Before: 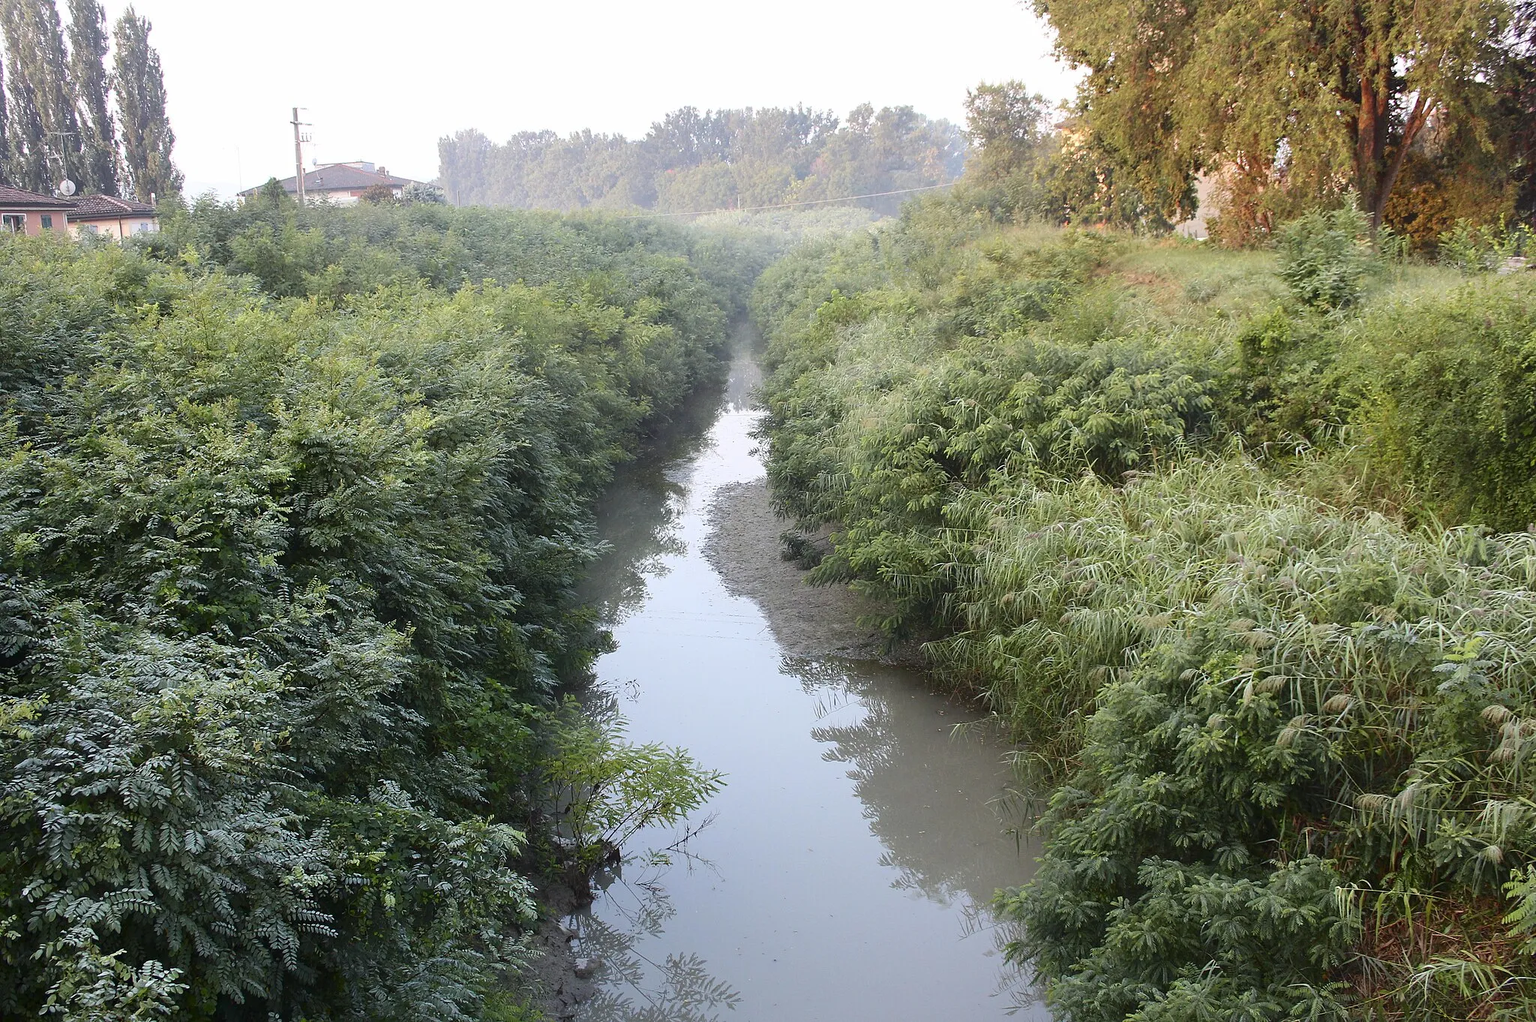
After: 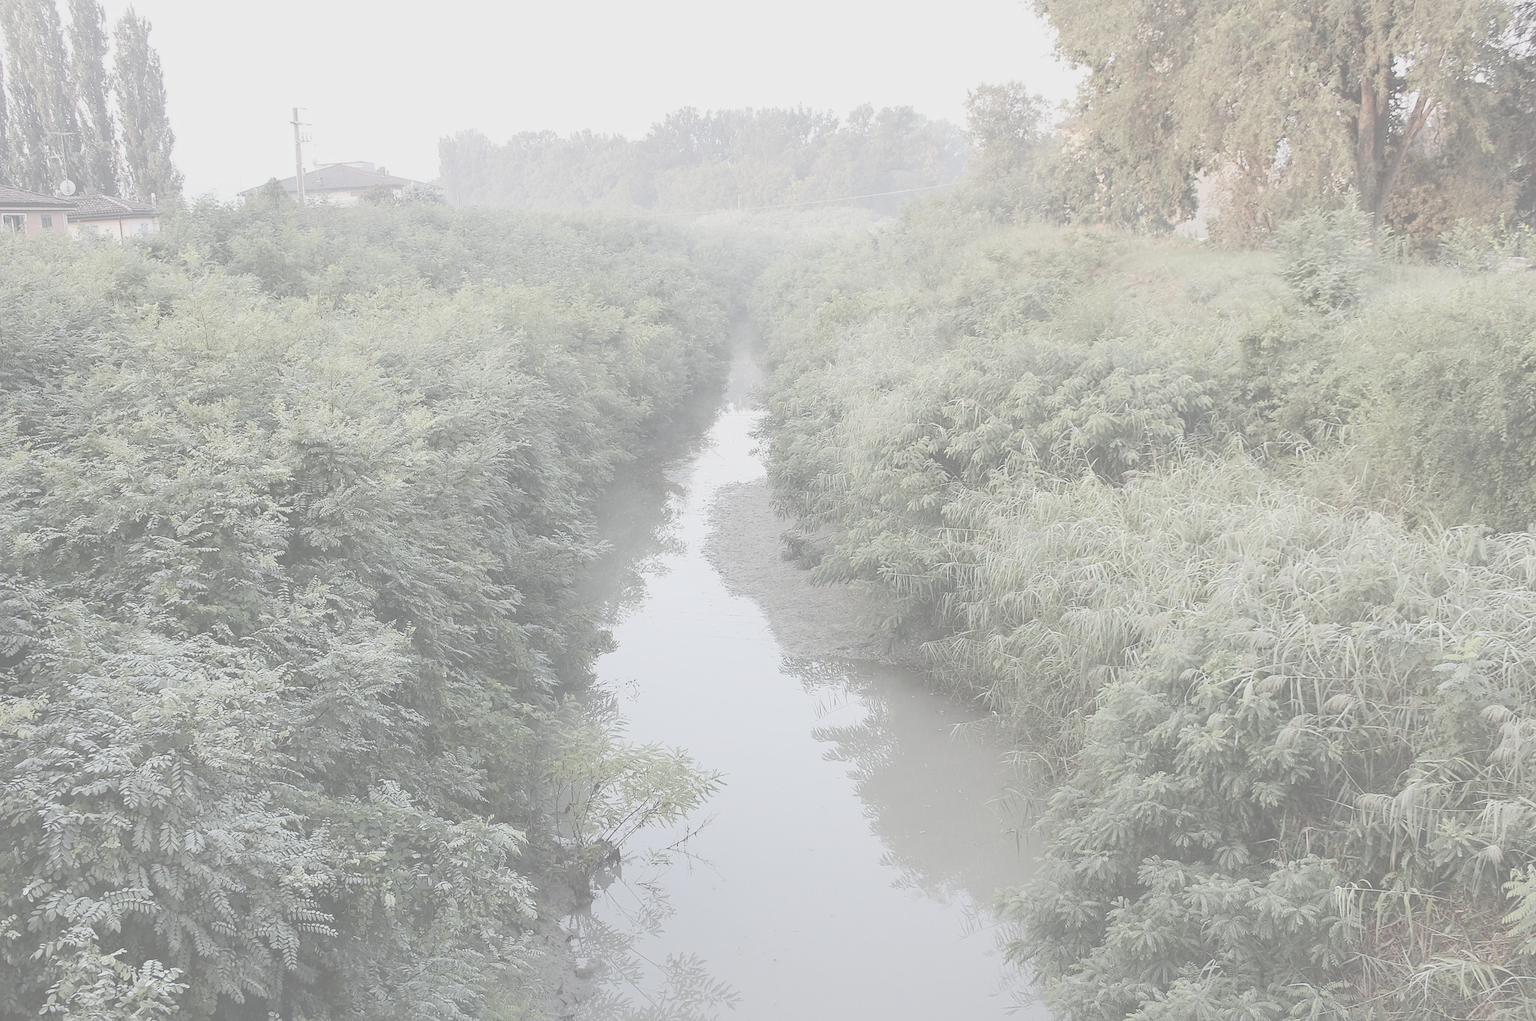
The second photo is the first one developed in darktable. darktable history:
contrast brightness saturation: contrast -0.329, brightness 0.732, saturation -0.761
